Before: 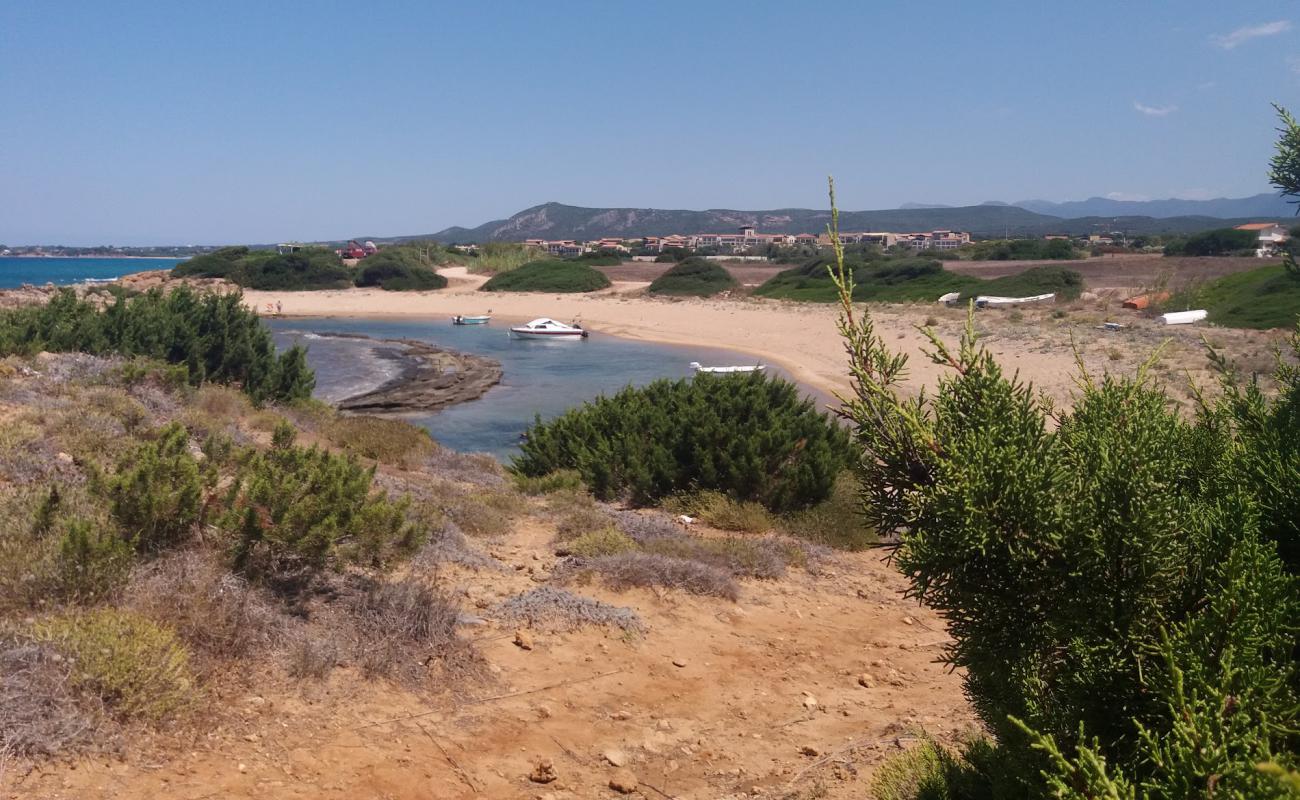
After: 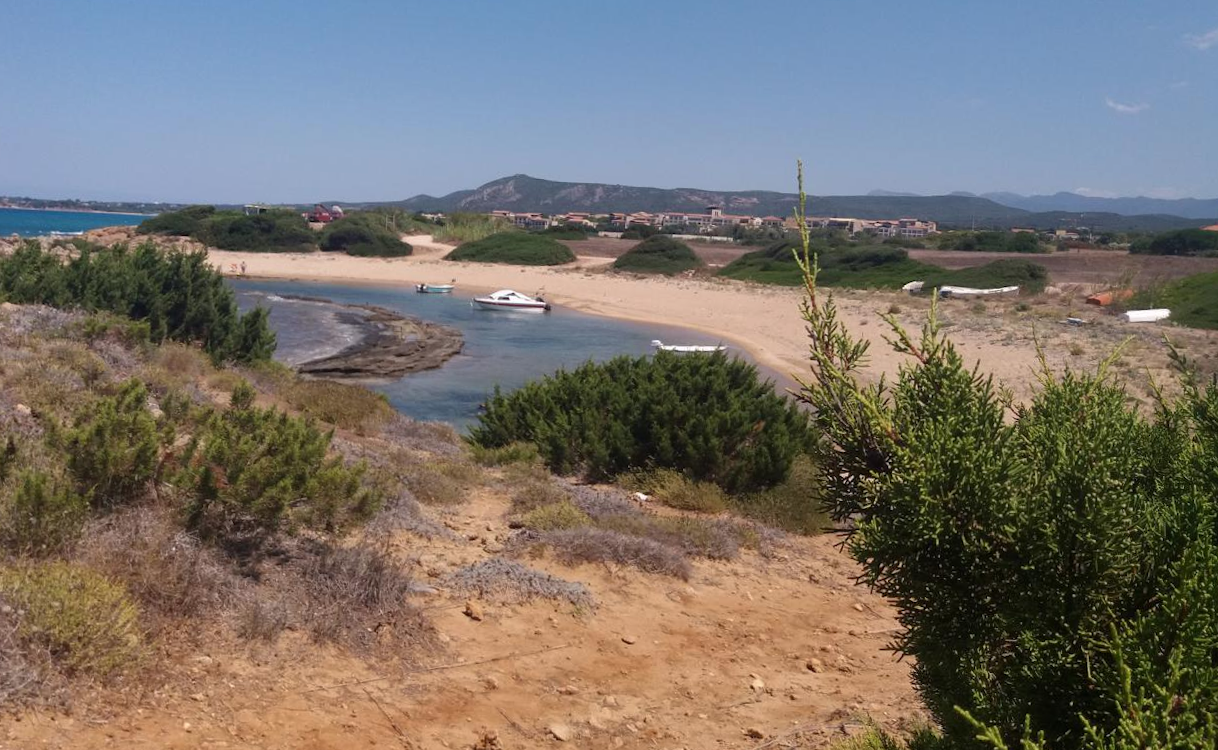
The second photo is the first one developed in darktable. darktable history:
crop and rotate: angle -2.38°
base curve: curves: ch0 [(0, 0) (0.303, 0.277) (1, 1)]
